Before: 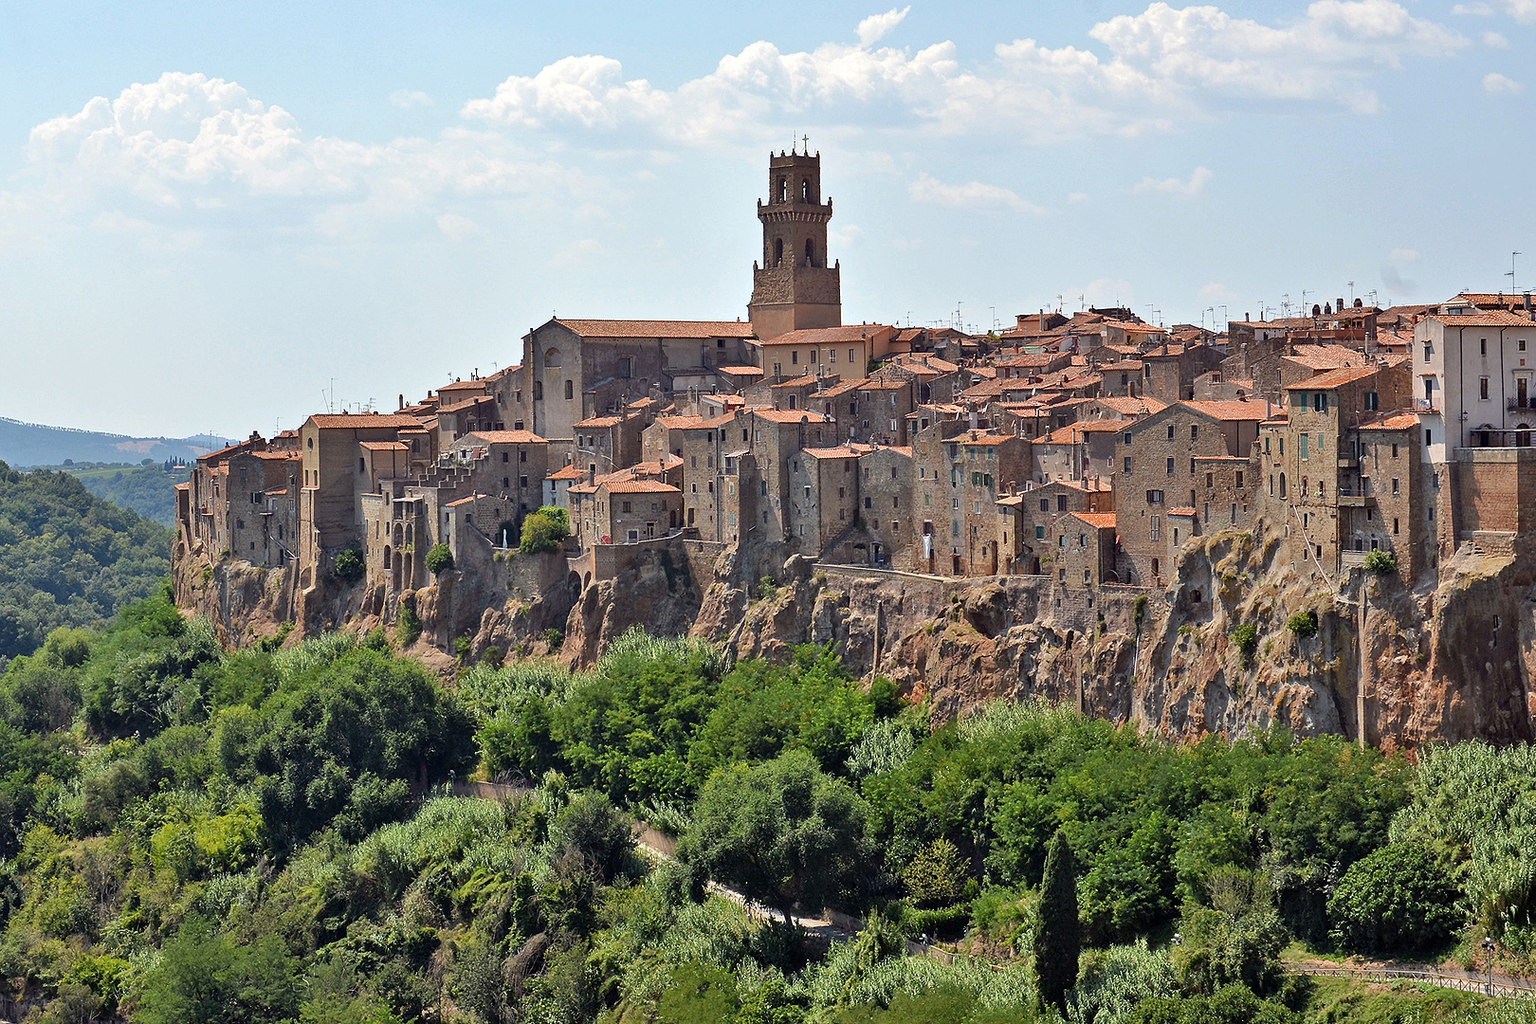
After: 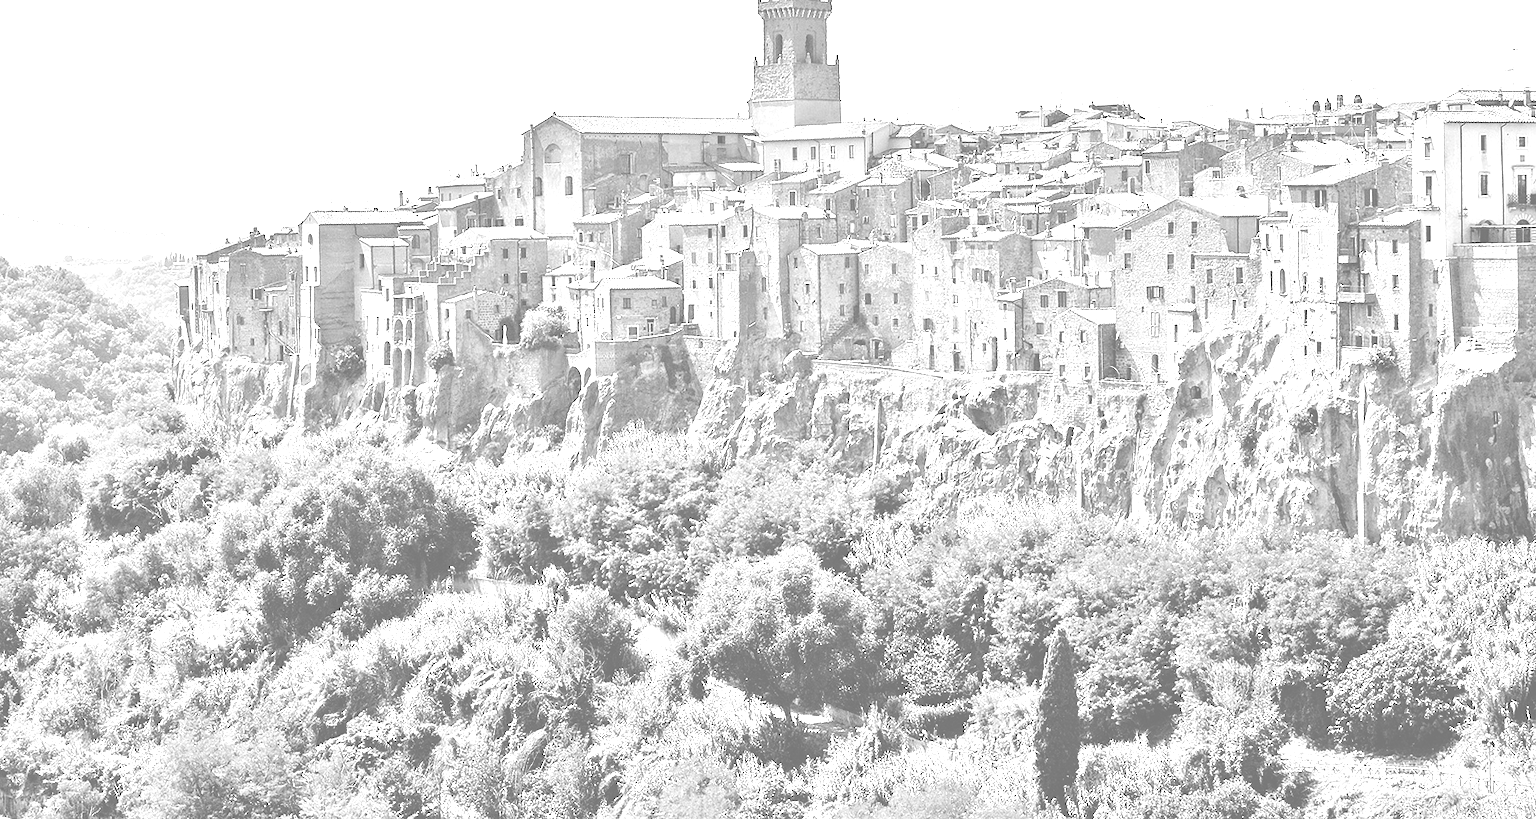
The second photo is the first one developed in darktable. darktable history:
exposure: exposure 0.127 EV, compensate highlight preservation false
crop and rotate: top 19.998%
monochrome: a 32, b 64, size 2.3
tone curve: curves: ch0 [(0, 0) (0.004, 0.001) (0.133, 0.112) (0.325, 0.362) (0.832, 0.893) (1, 1)], color space Lab, linked channels, preserve colors none
colorize: hue 25.2°, saturation 83%, source mix 82%, lightness 79%, version 1
